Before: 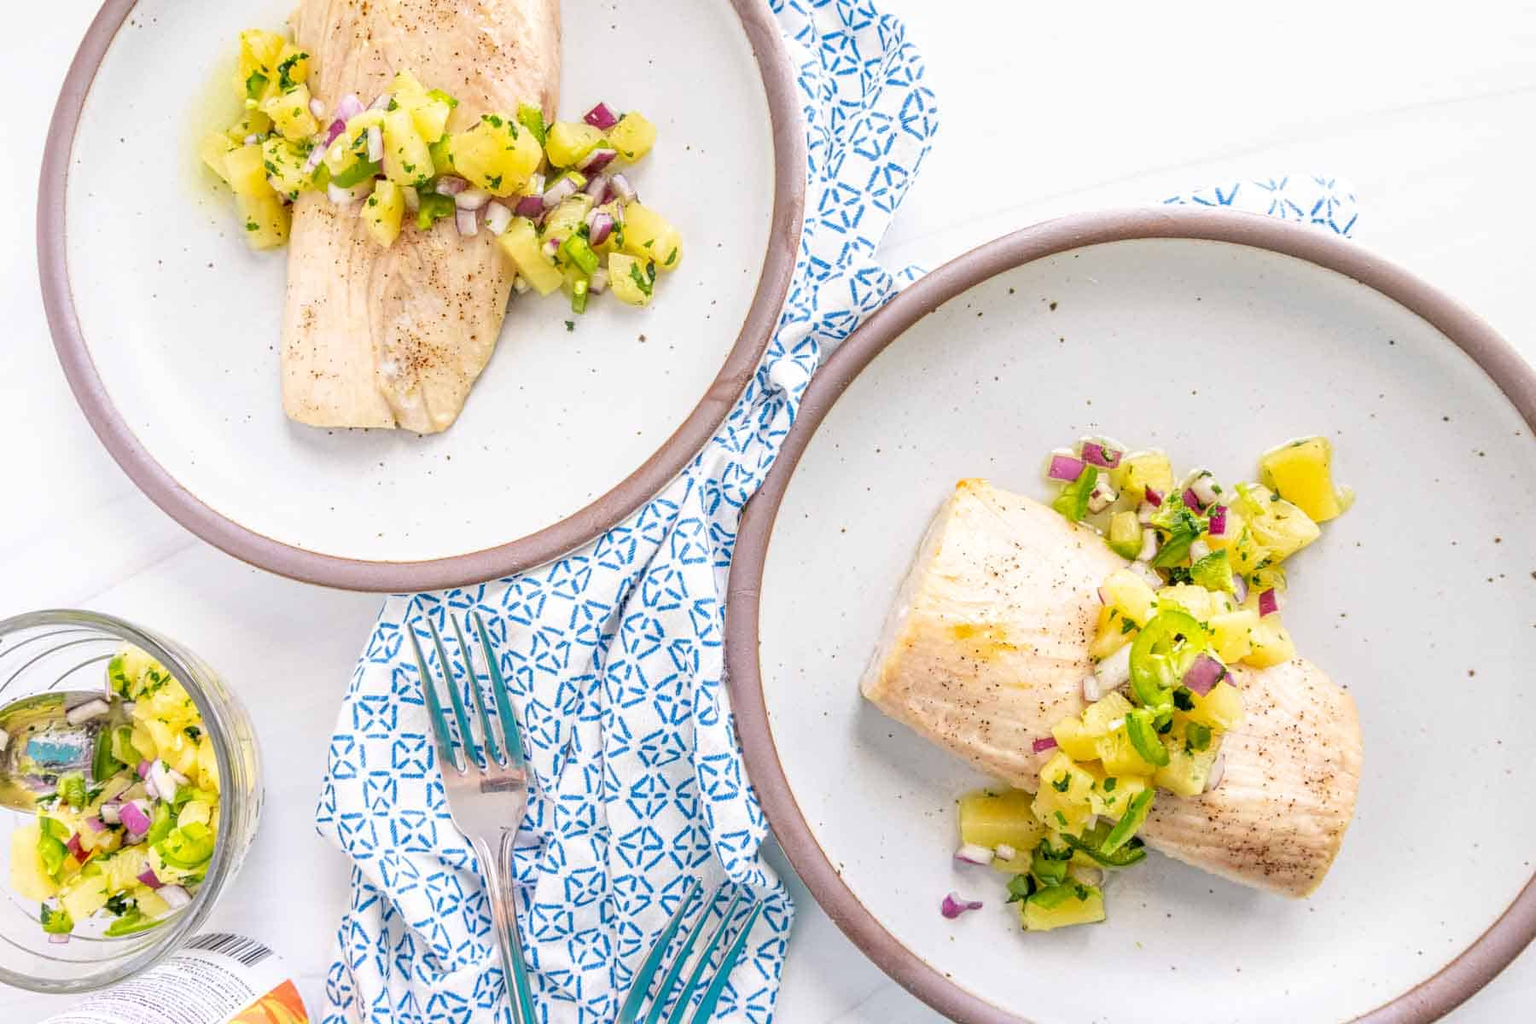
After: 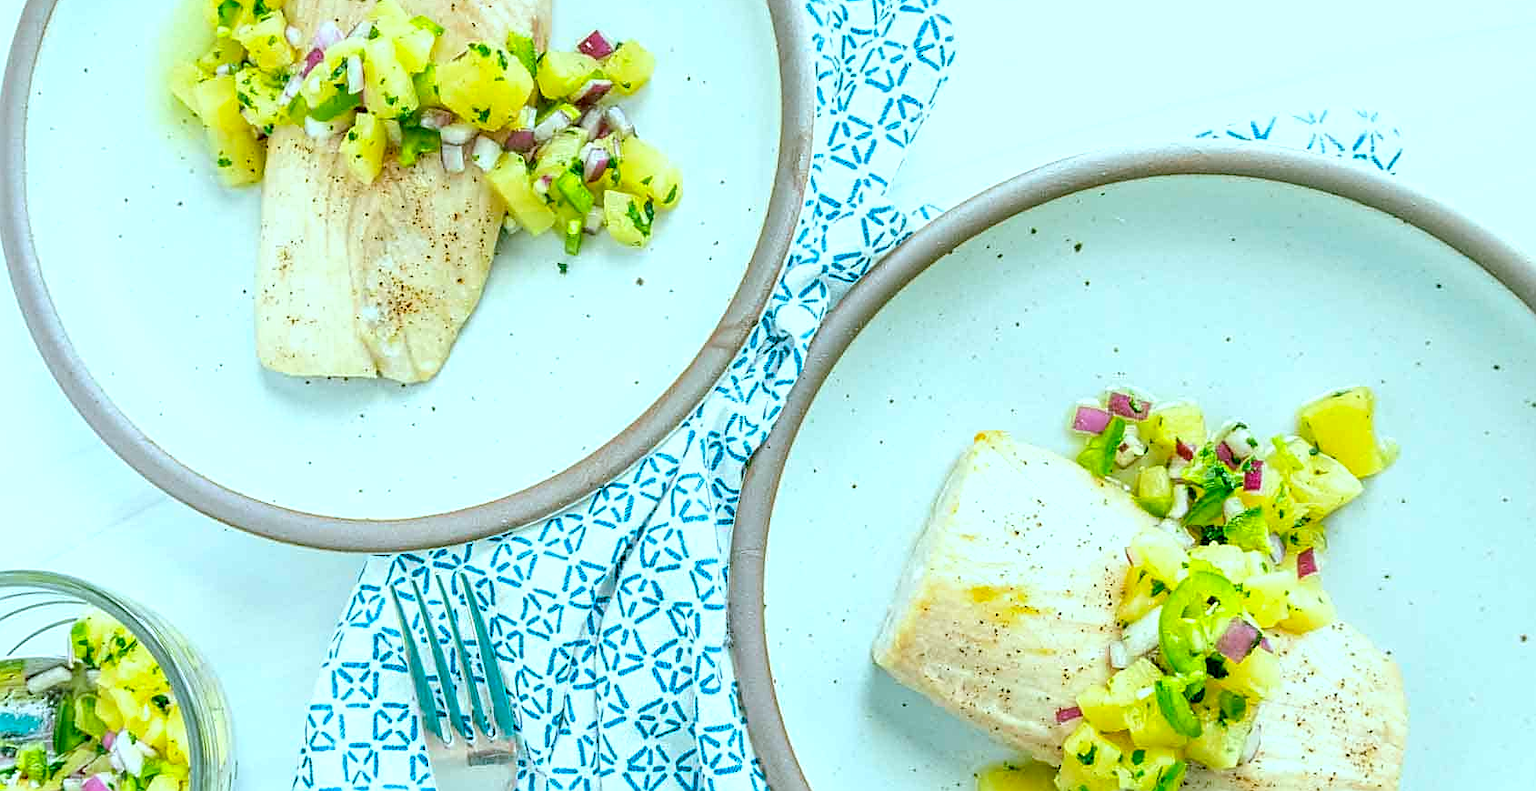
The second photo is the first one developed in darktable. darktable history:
sharpen: on, module defaults
exposure: black level correction 0.002, exposure 0.15 EV, compensate highlight preservation false
color balance rgb: shadows lift › chroma 11.71%, shadows lift › hue 133.46°, power › chroma 2.15%, power › hue 166.83°, highlights gain › chroma 4%, highlights gain › hue 200.2°, perceptual saturation grading › global saturation 18.05%
crop: left 2.737%, top 7.287%, right 3.421%, bottom 20.179%
